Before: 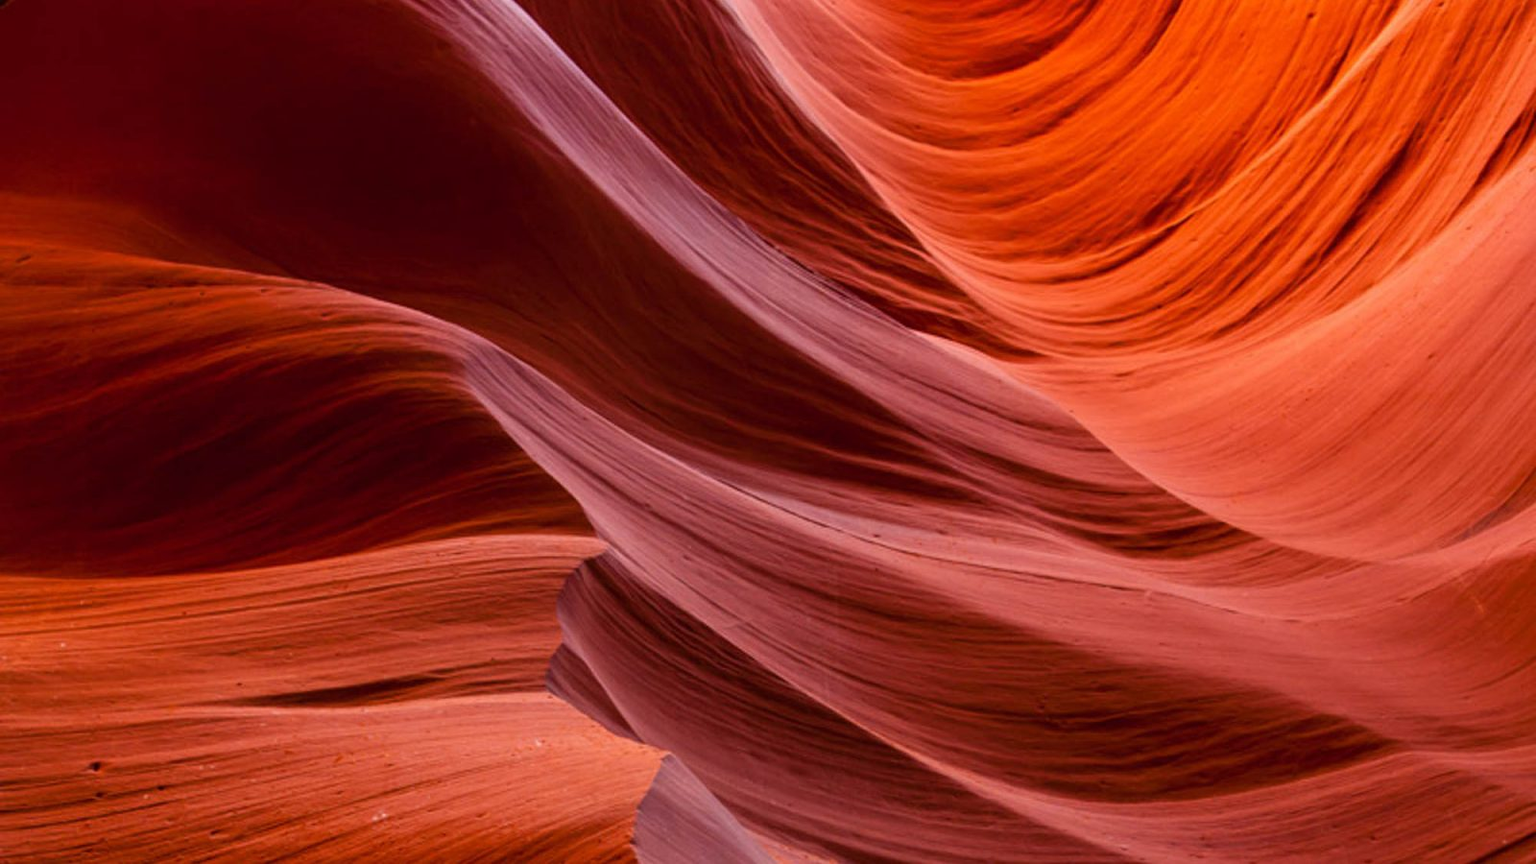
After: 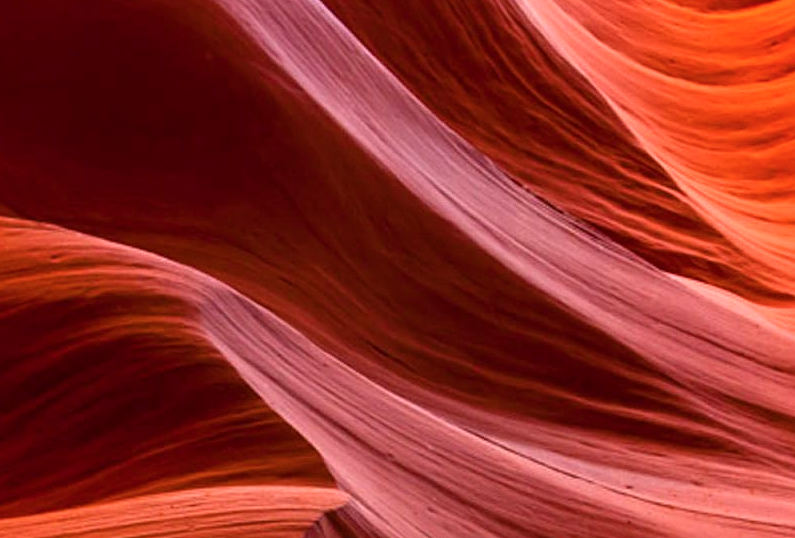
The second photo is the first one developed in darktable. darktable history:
color balance rgb: shadows lift › chroma 0.756%, shadows lift › hue 112.34°, perceptual saturation grading › global saturation 0.42%
exposure: black level correction 0.001, exposure 0.499 EV, compensate highlight preservation false
crop: left 17.76%, top 7.92%, right 32.53%, bottom 32.203%
sharpen: amount 0.216
